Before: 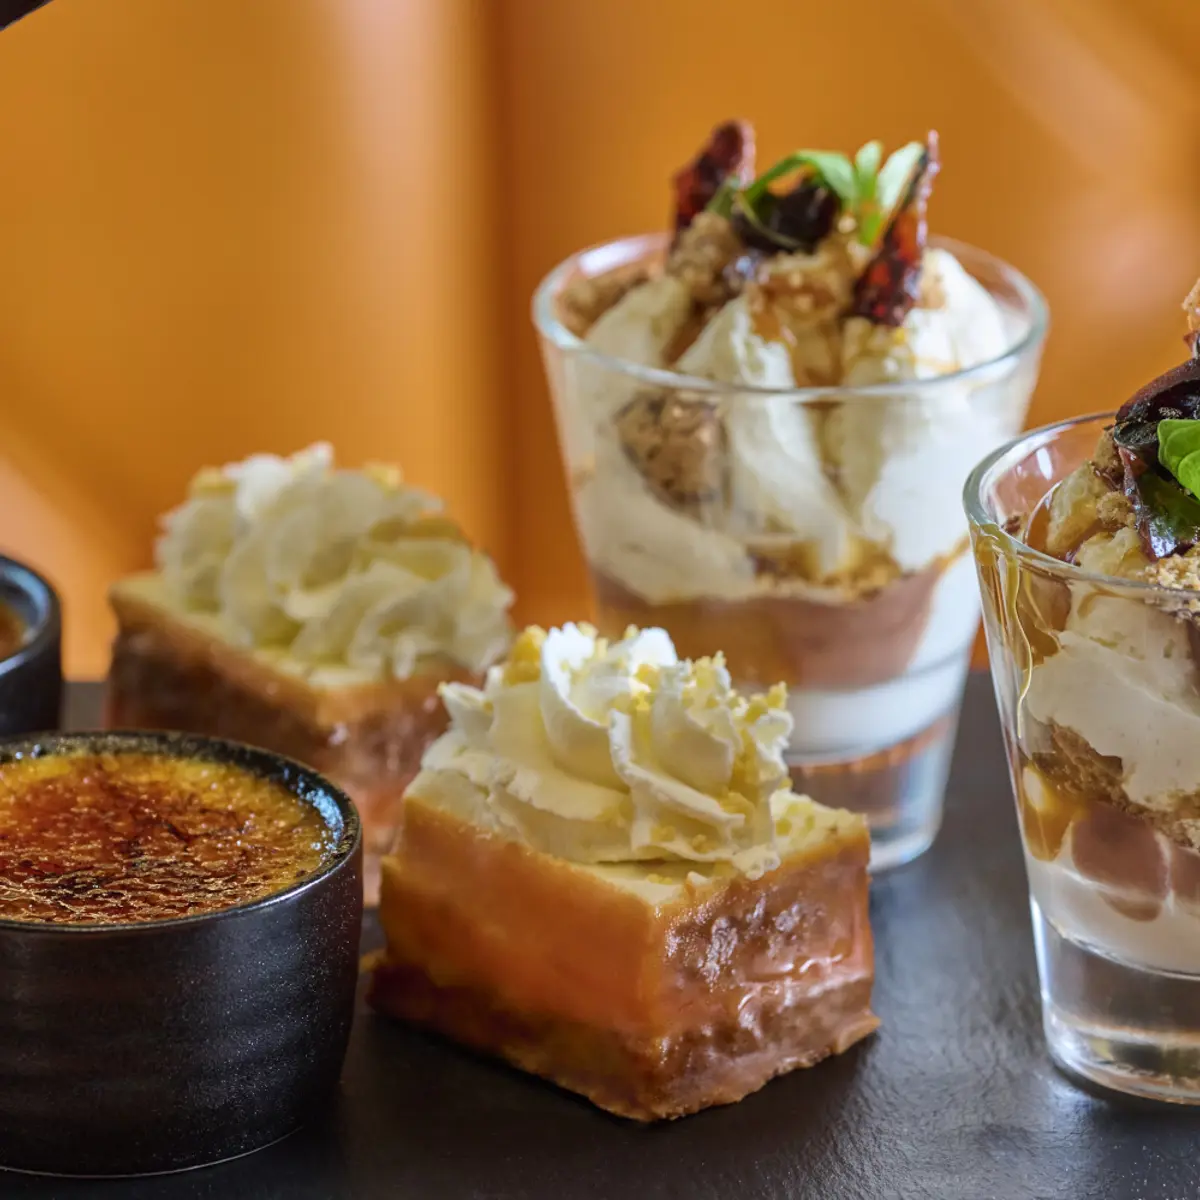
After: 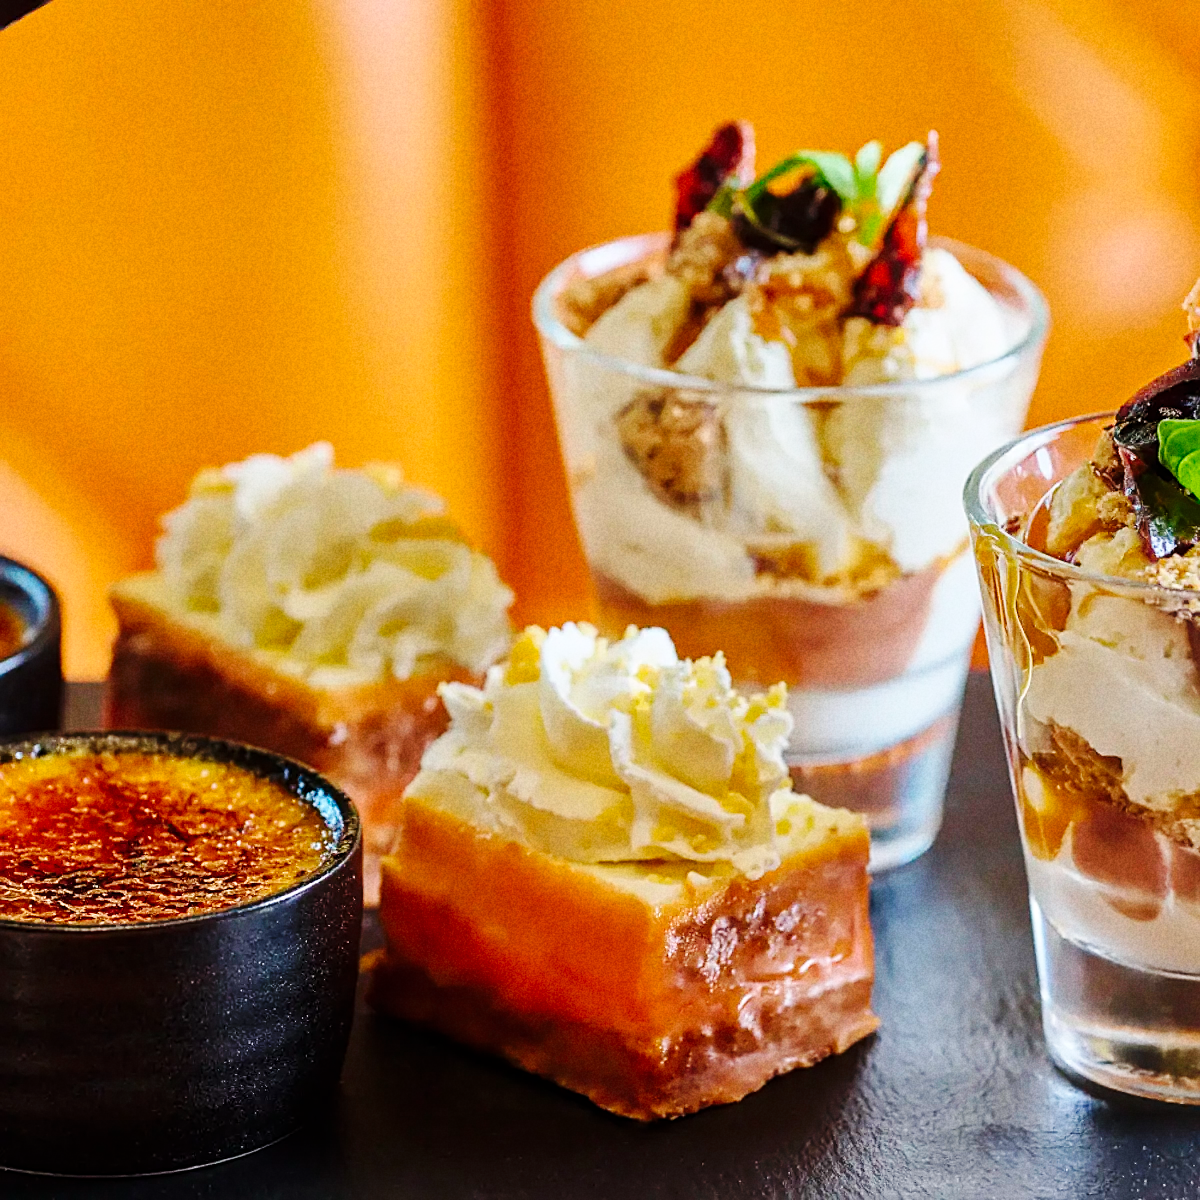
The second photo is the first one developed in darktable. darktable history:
base curve: curves: ch0 [(0, 0) (0.036, 0.025) (0.121, 0.166) (0.206, 0.329) (0.605, 0.79) (1, 1)], preserve colors none
grain: coarseness 22.88 ISO
sharpen: on, module defaults
